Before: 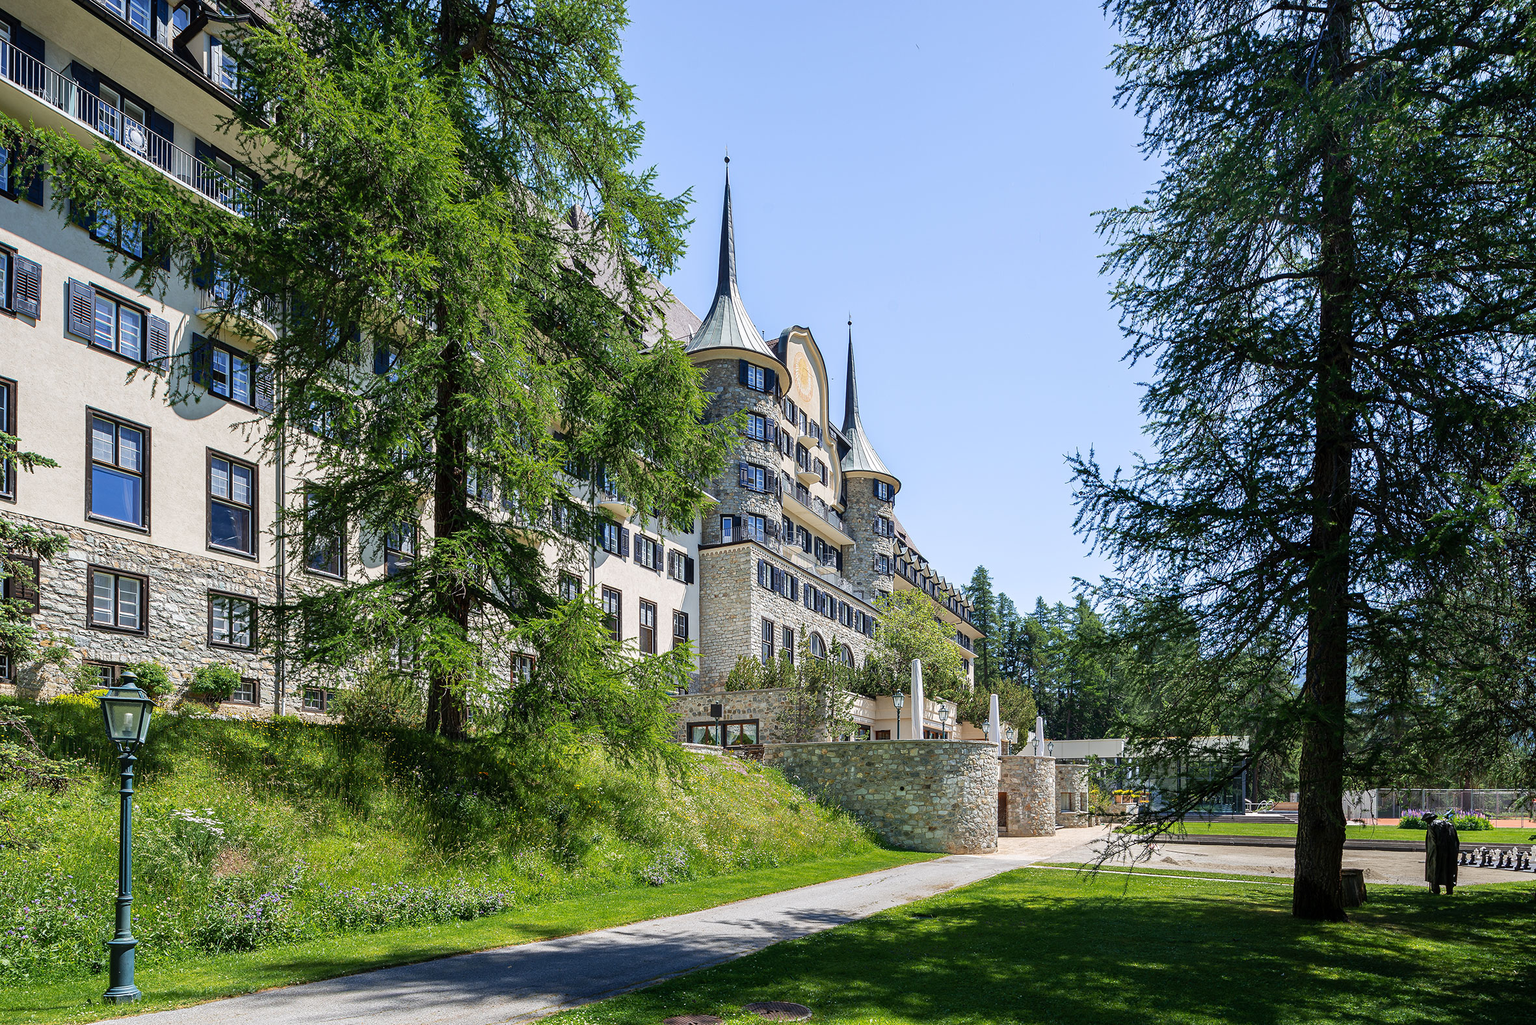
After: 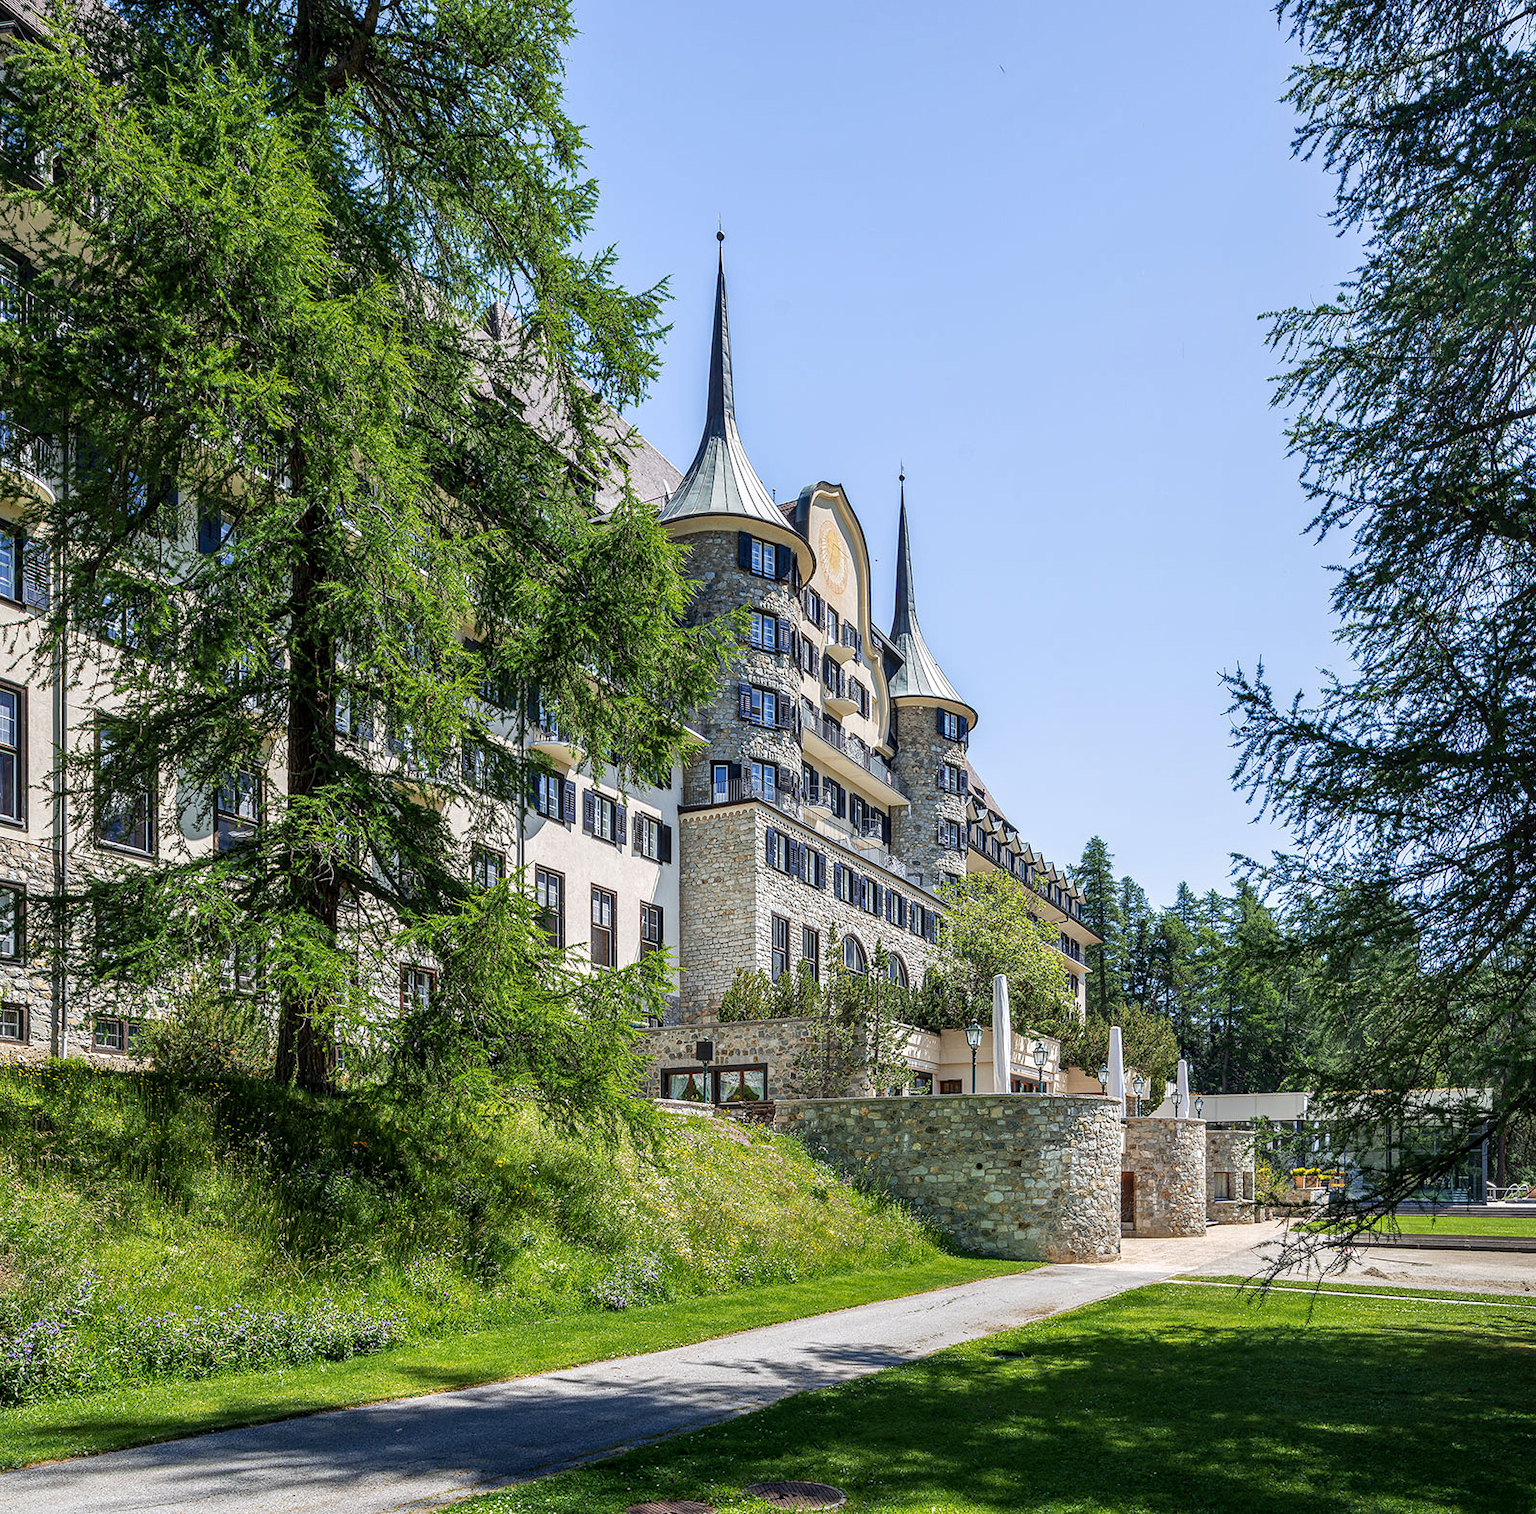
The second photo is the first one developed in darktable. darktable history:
crop and rotate: left 15.661%, right 16.712%
tone equalizer: on, module defaults
local contrast: on, module defaults
